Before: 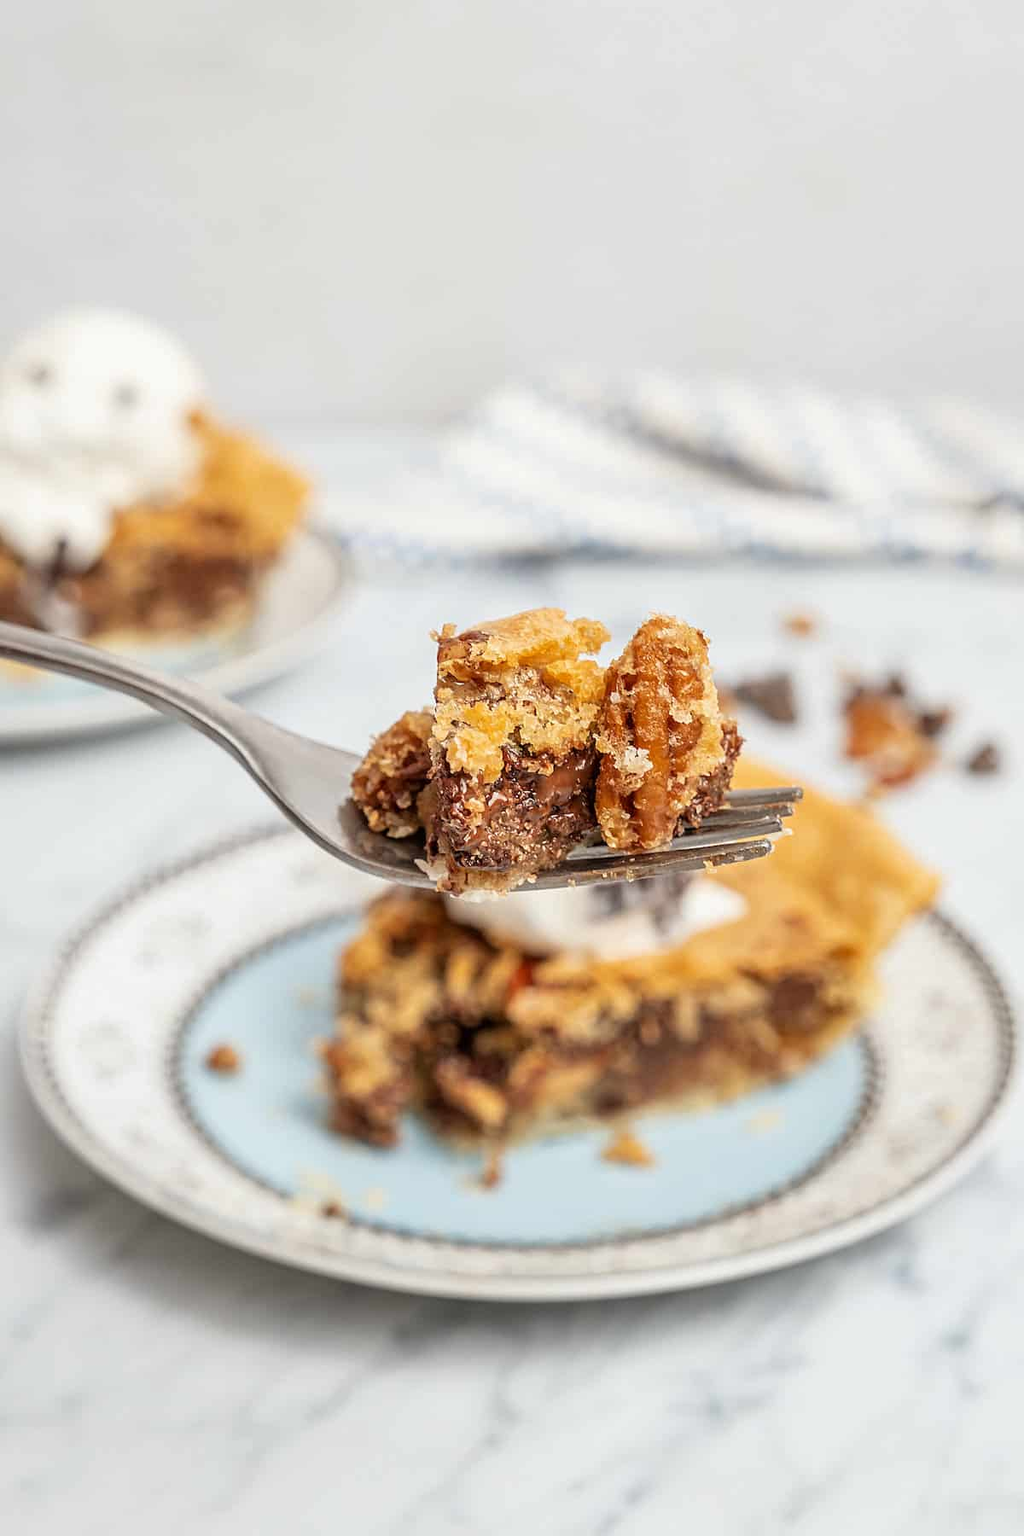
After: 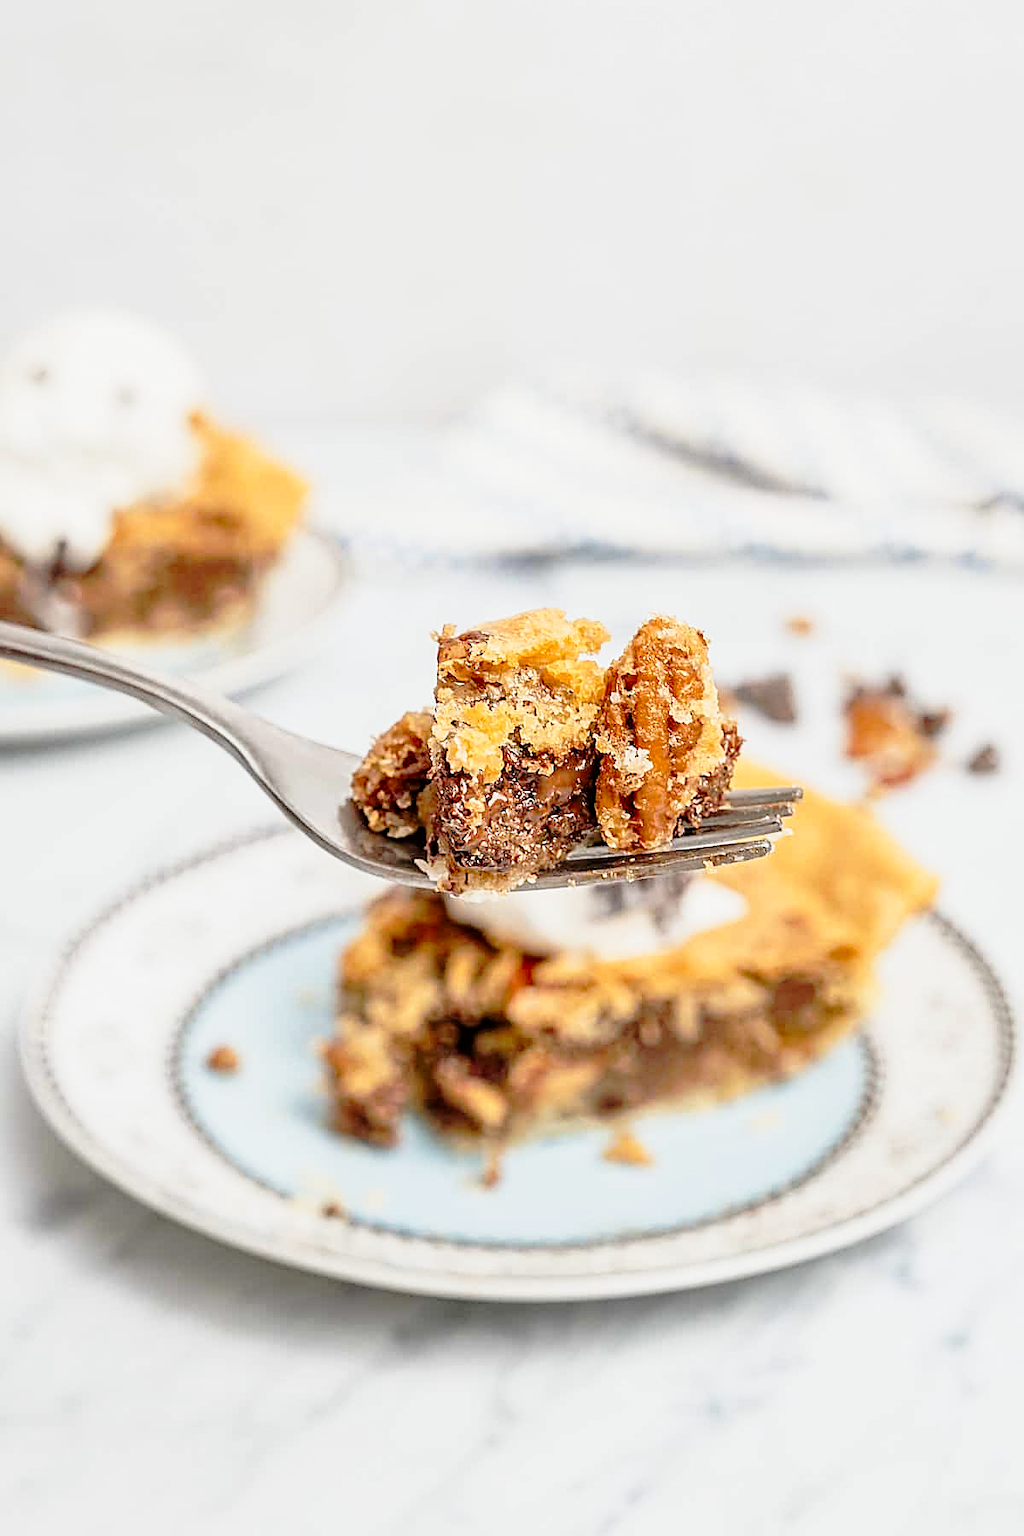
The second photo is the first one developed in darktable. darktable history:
tone curve: curves: ch0 [(0, 0) (0.062, 0.023) (0.168, 0.142) (0.359, 0.44) (0.469, 0.544) (0.634, 0.722) (0.839, 0.909) (0.998, 0.978)]; ch1 [(0, 0) (0.437, 0.453) (0.472, 0.47) (0.502, 0.504) (0.527, 0.546) (0.568, 0.619) (0.608, 0.665) (0.669, 0.748) (0.859, 0.899) (1, 1)]; ch2 [(0, 0) (0.33, 0.301) (0.421, 0.443) (0.473, 0.498) (0.509, 0.5) (0.535, 0.564) (0.575, 0.625) (0.608, 0.676) (1, 1)], preserve colors none
sharpen: on, module defaults
